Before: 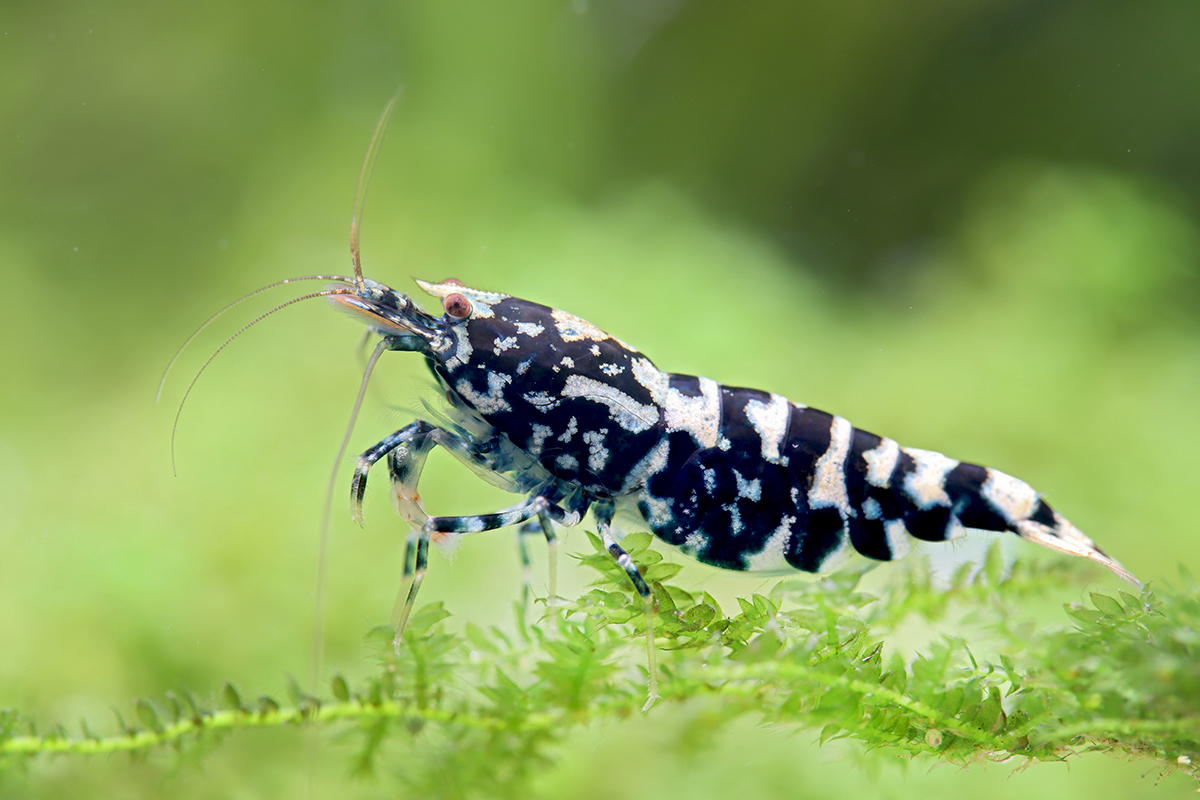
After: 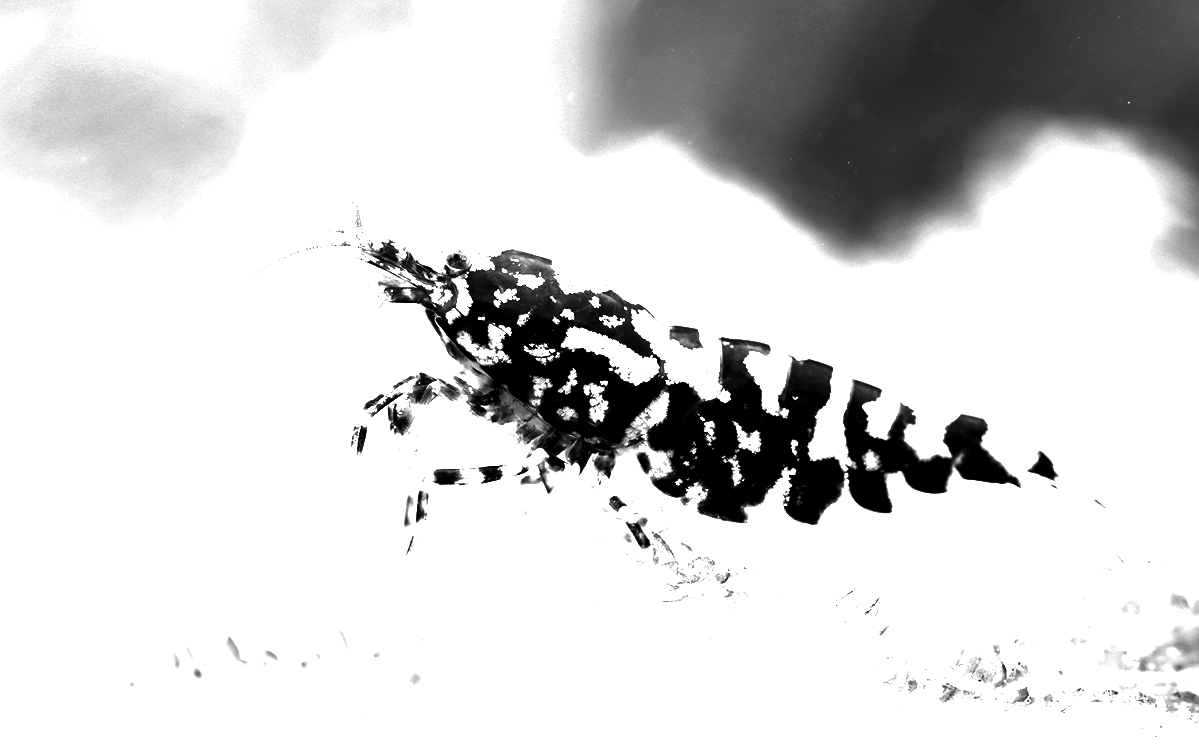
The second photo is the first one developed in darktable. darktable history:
exposure: black level correction 0.005, exposure 2.063 EV, compensate exposure bias true, compensate highlight preservation false
crop and rotate: top 6.237%
contrast brightness saturation: contrast 0.019, brightness -0.984, saturation -0.987
